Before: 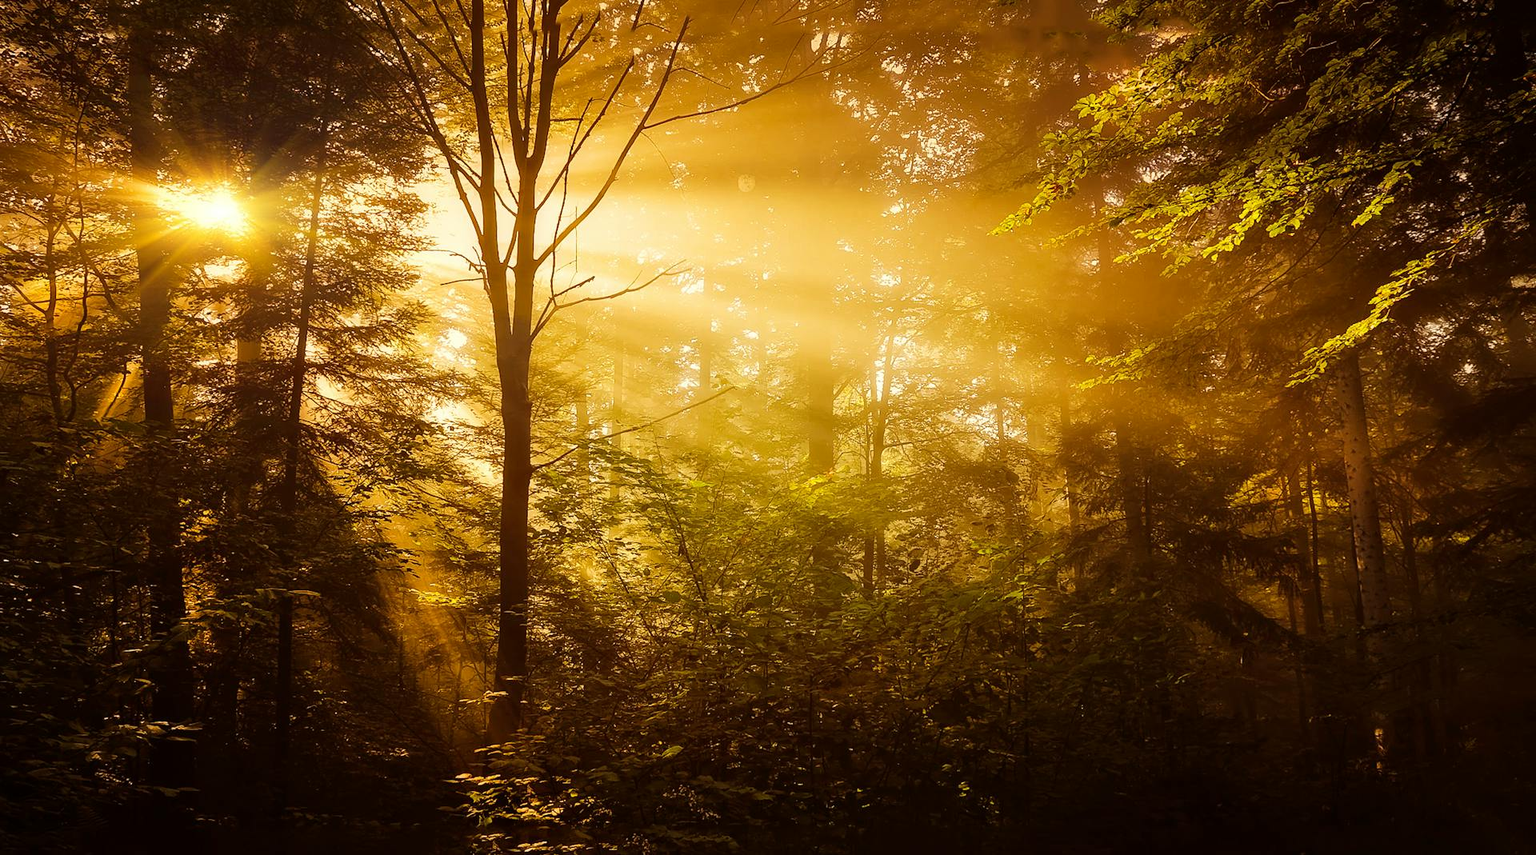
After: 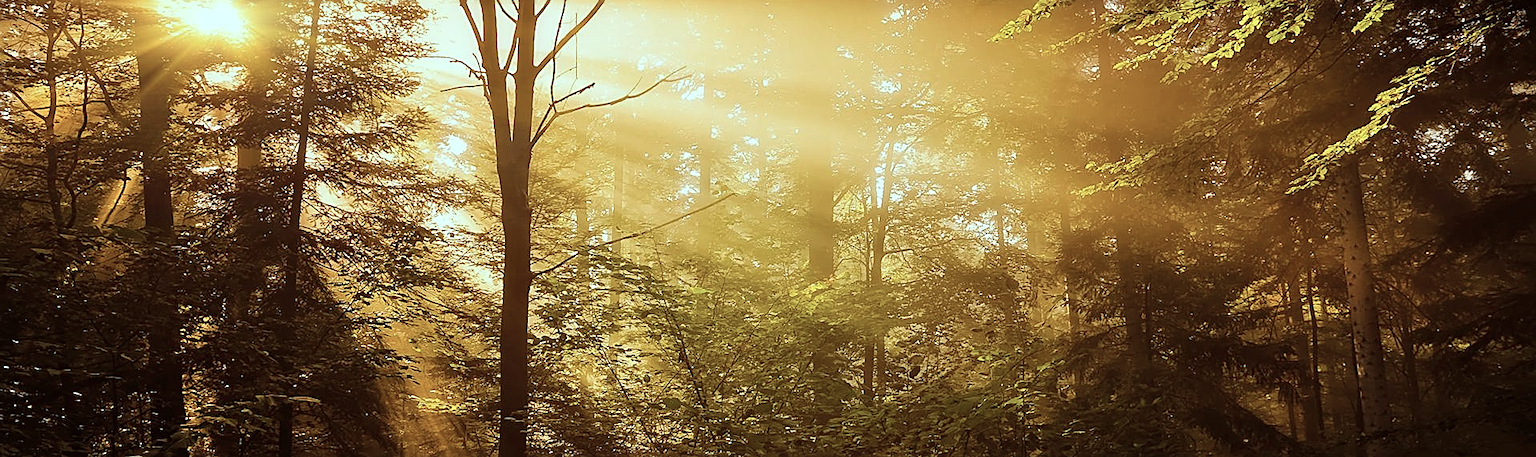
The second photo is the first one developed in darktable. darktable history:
color correction: highlights a* -12.6, highlights b* -17.99, saturation 0.702
sharpen: on, module defaults
contrast brightness saturation: saturation 0.178
crop and rotate: top 22.704%, bottom 23.75%
